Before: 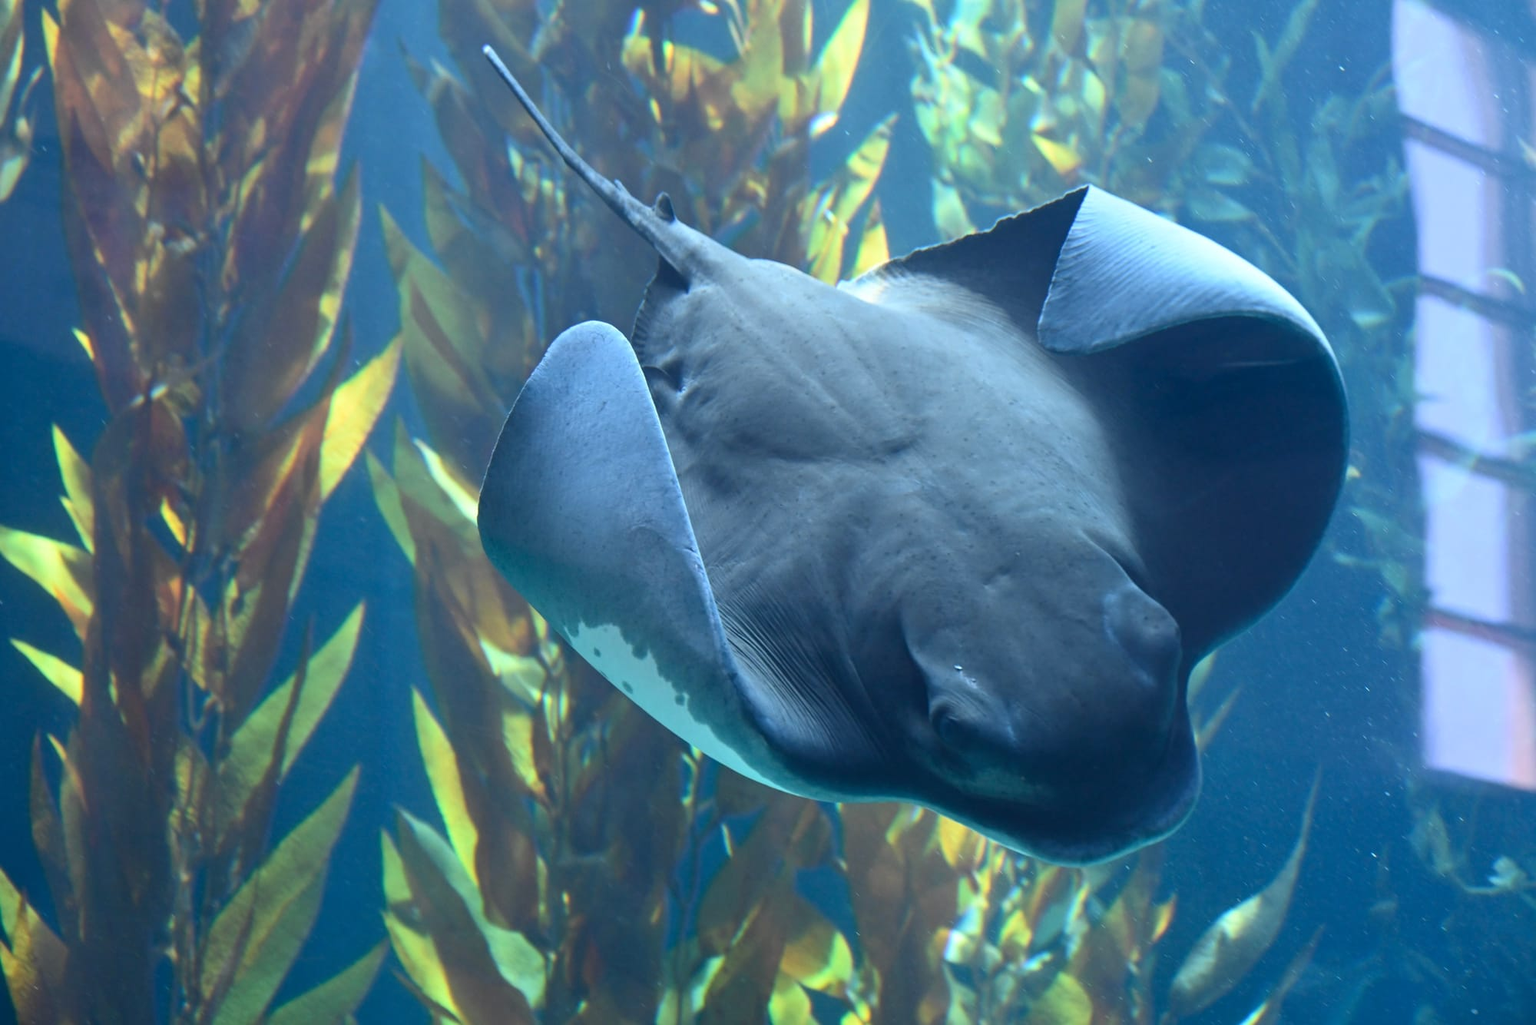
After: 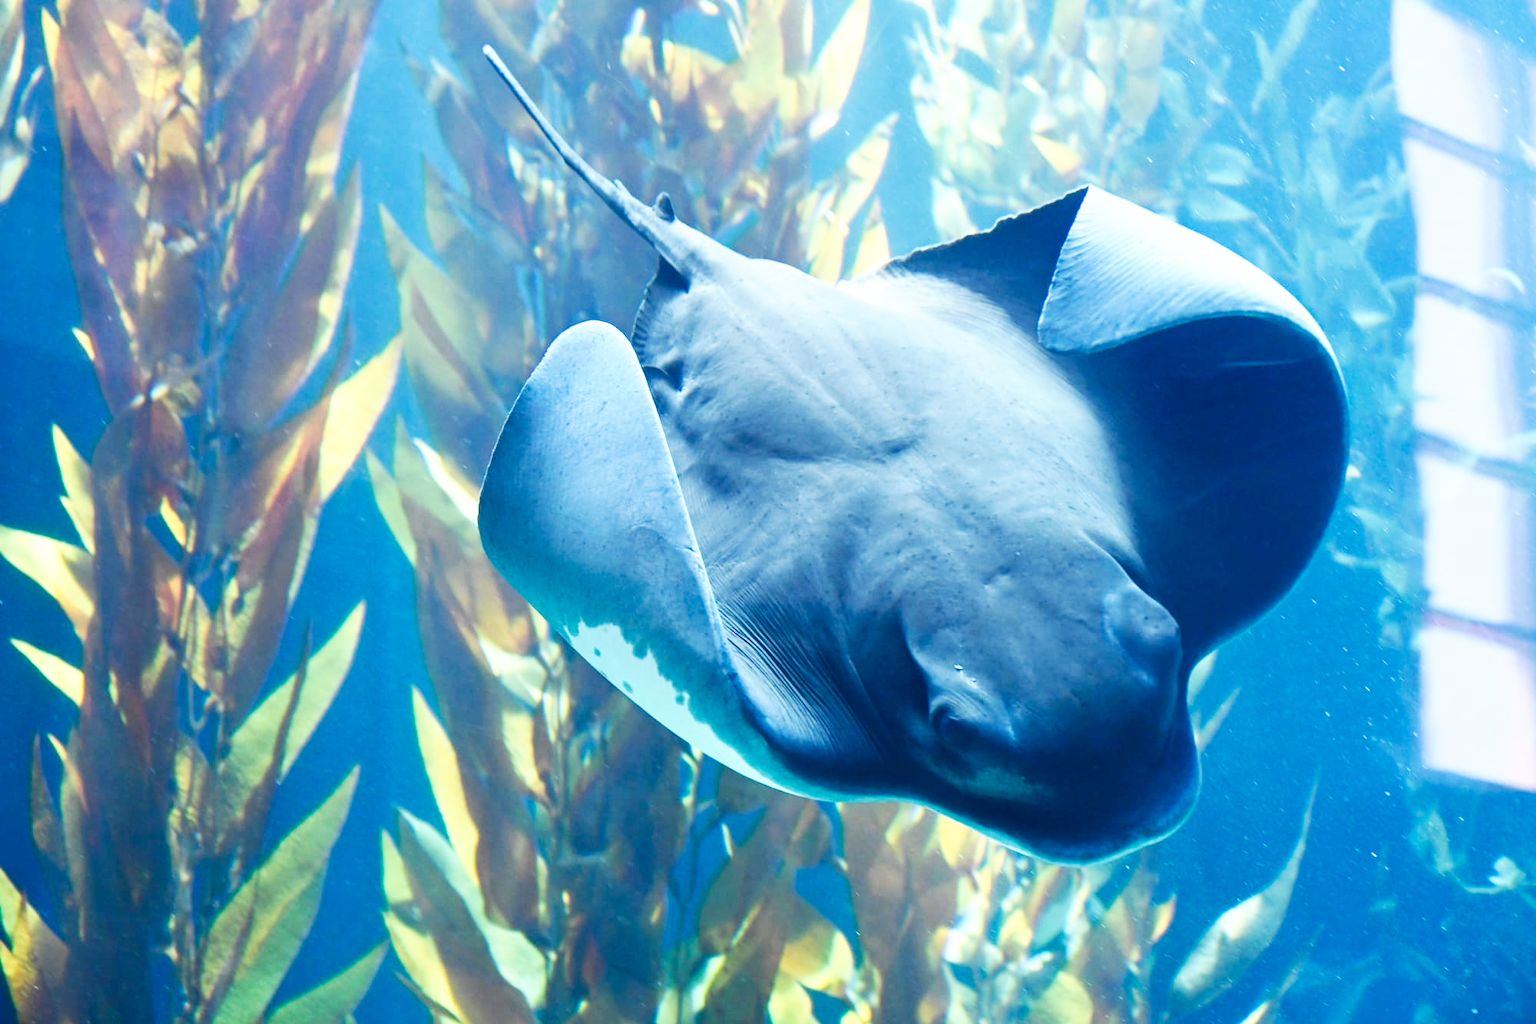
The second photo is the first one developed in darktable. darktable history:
color correction: saturation 0.99
base curve: curves: ch0 [(0, 0) (0.007, 0.004) (0.027, 0.03) (0.046, 0.07) (0.207, 0.54) (0.442, 0.872) (0.673, 0.972) (1, 1)], preserve colors none
